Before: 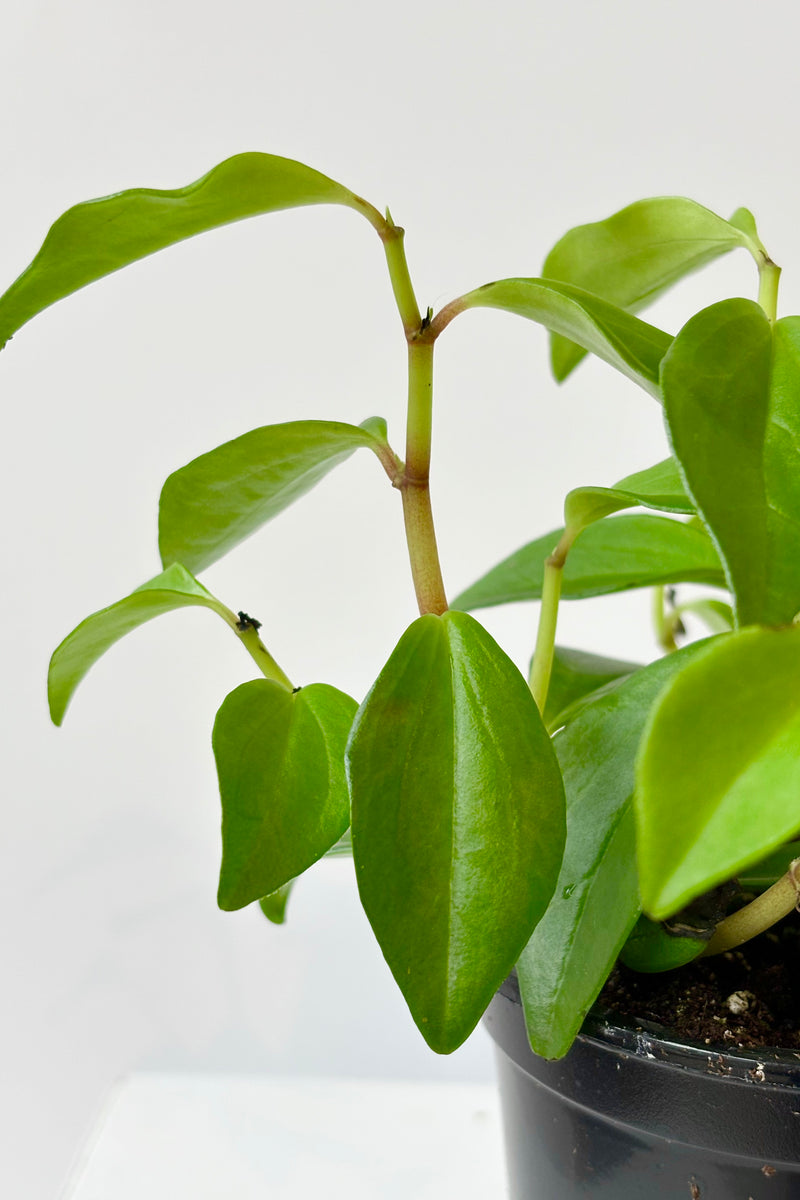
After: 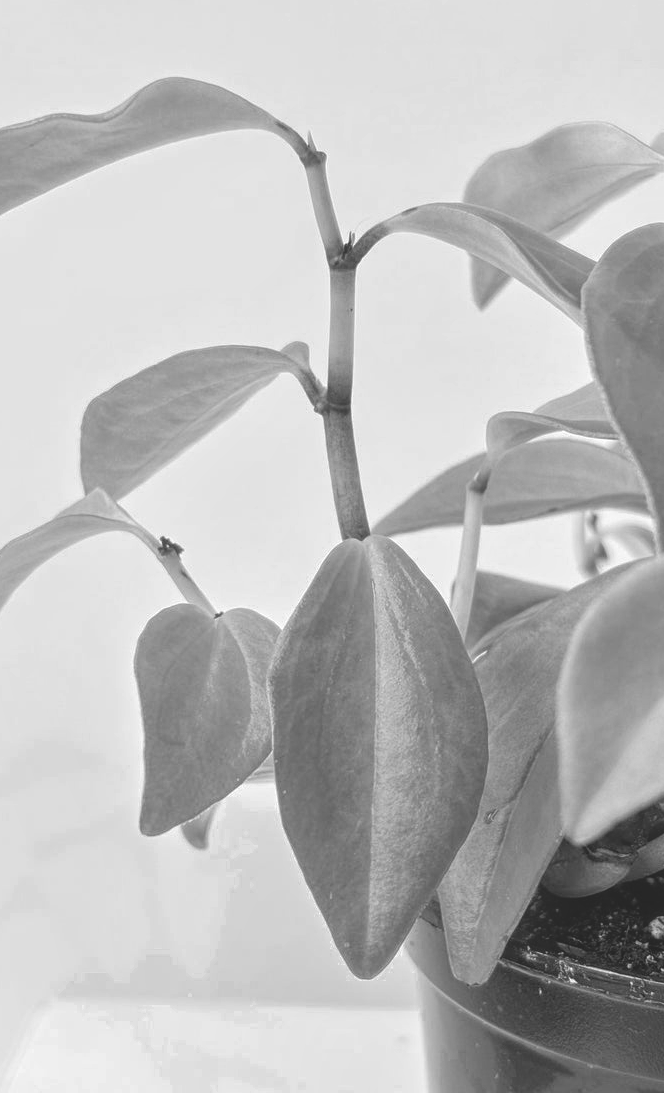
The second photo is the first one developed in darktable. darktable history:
color zones: curves: ch0 [(0.002, 0.589) (0.107, 0.484) (0.146, 0.249) (0.217, 0.352) (0.309, 0.525) (0.39, 0.404) (0.455, 0.169) (0.597, 0.055) (0.724, 0.212) (0.775, 0.691) (0.869, 0.571) (1, 0.587)]; ch1 [(0, 0) (0.143, 0) (0.286, 0) (0.429, 0) (0.571, 0) (0.714, 0) (0.857, 0)]
crop: left 9.762%, top 6.294%, right 7.136%, bottom 2.542%
local contrast: highlights 72%, shadows 13%, midtone range 0.195
